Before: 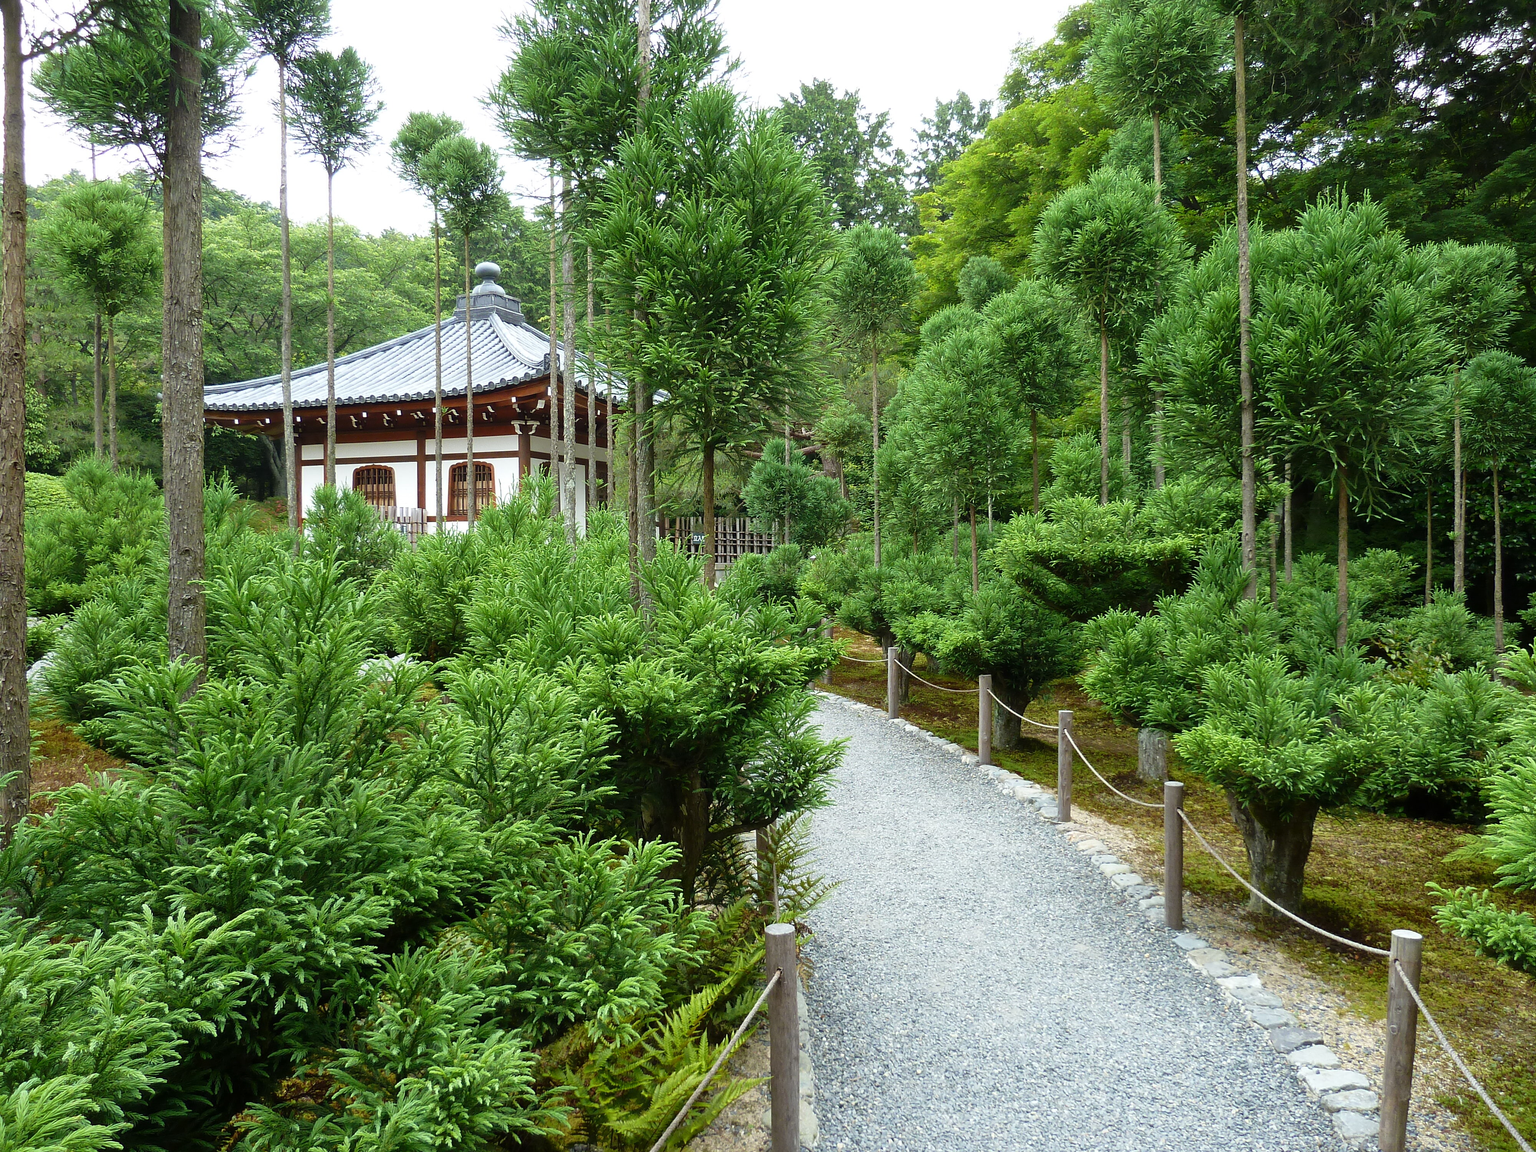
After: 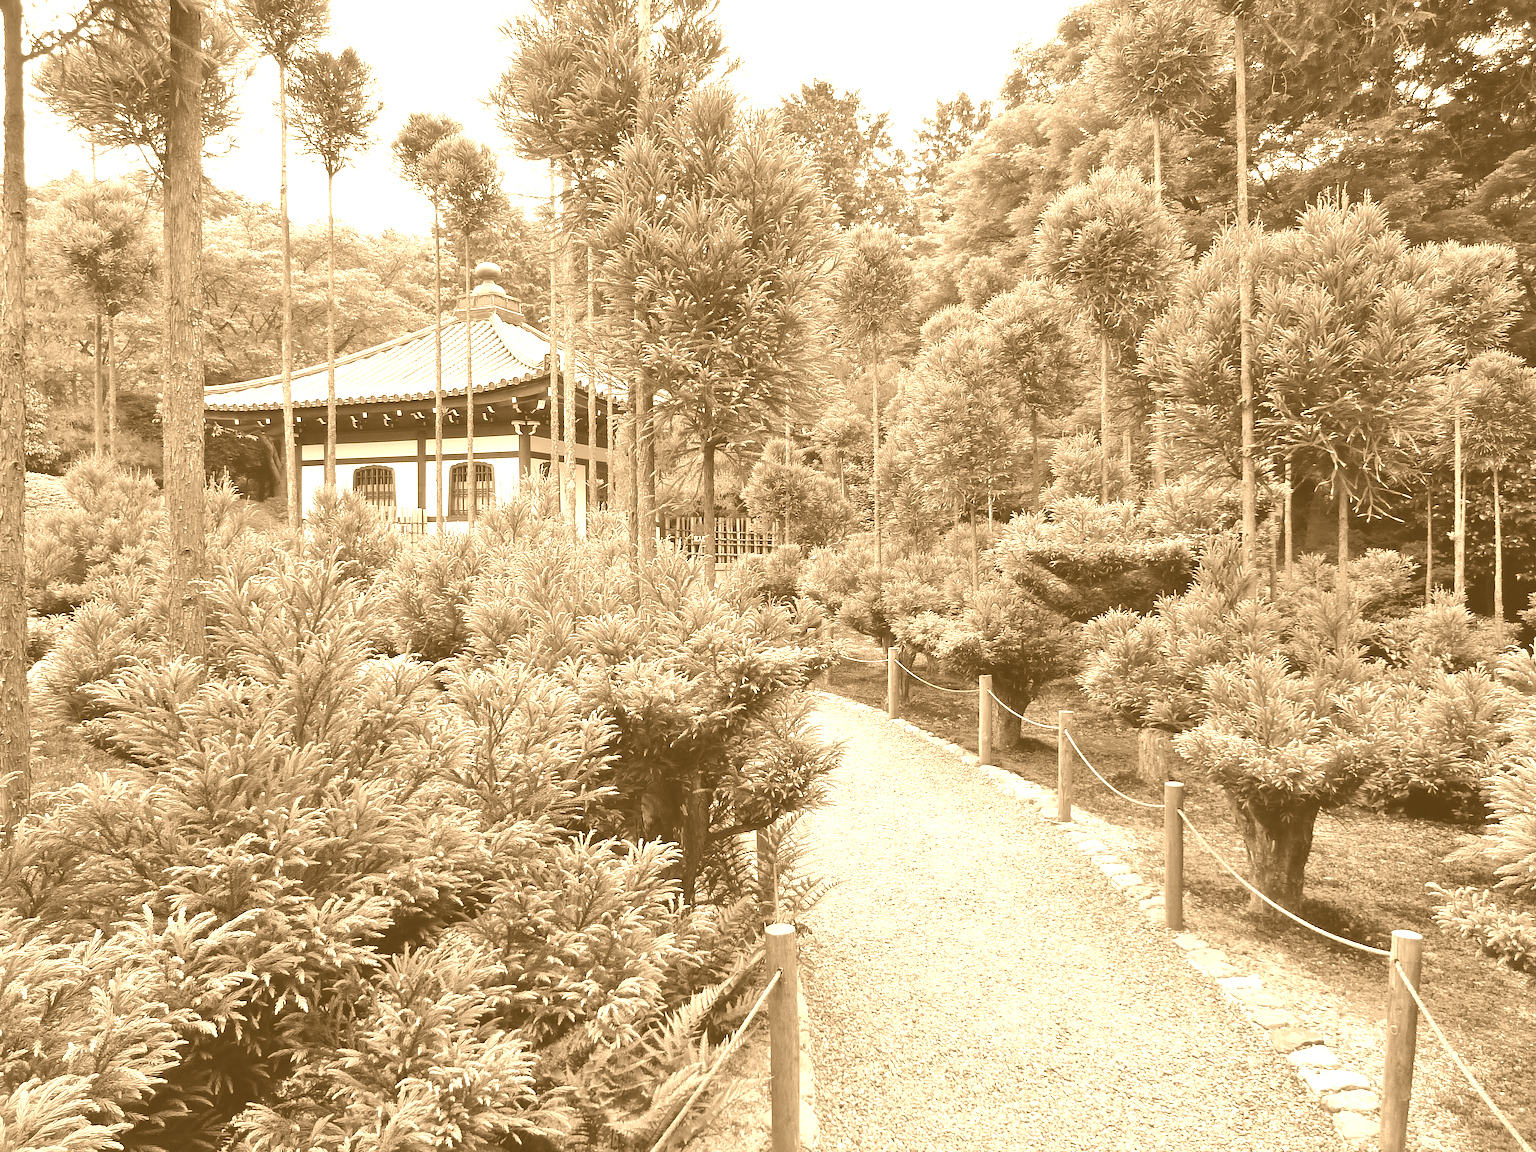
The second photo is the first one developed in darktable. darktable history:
colorize: hue 28.8°, source mix 100%
shadows and highlights: low approximation 0.01, soften with gaussian
